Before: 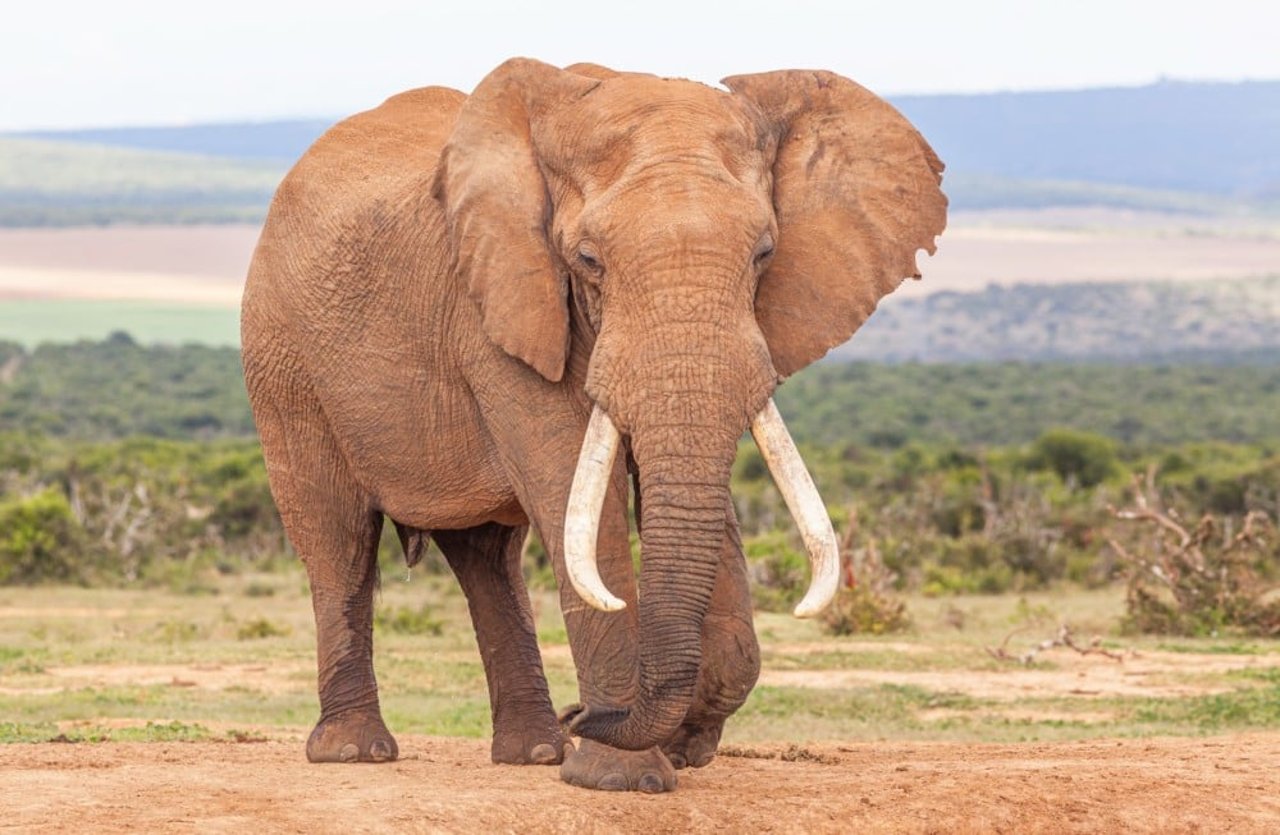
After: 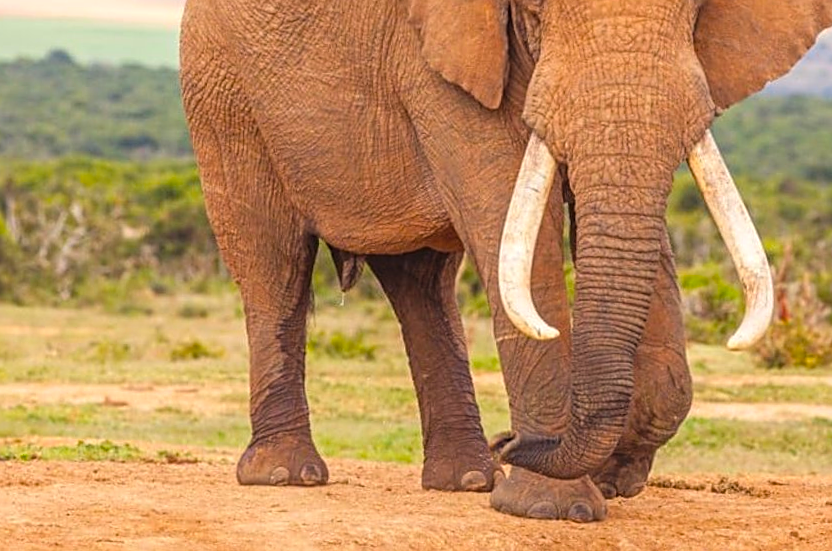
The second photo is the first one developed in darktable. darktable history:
color balance rgb: perceptual saturation grading › global saturation 16.523%, global vibrance 34.637%
crop and rotate: angle -1.15°, left 3.566%, top 31.92%, right 29.367%
exposure: black level correction -0.005, exposure 0.058 EV, compensate highlight preservation false
sharpen: on, module defaults
